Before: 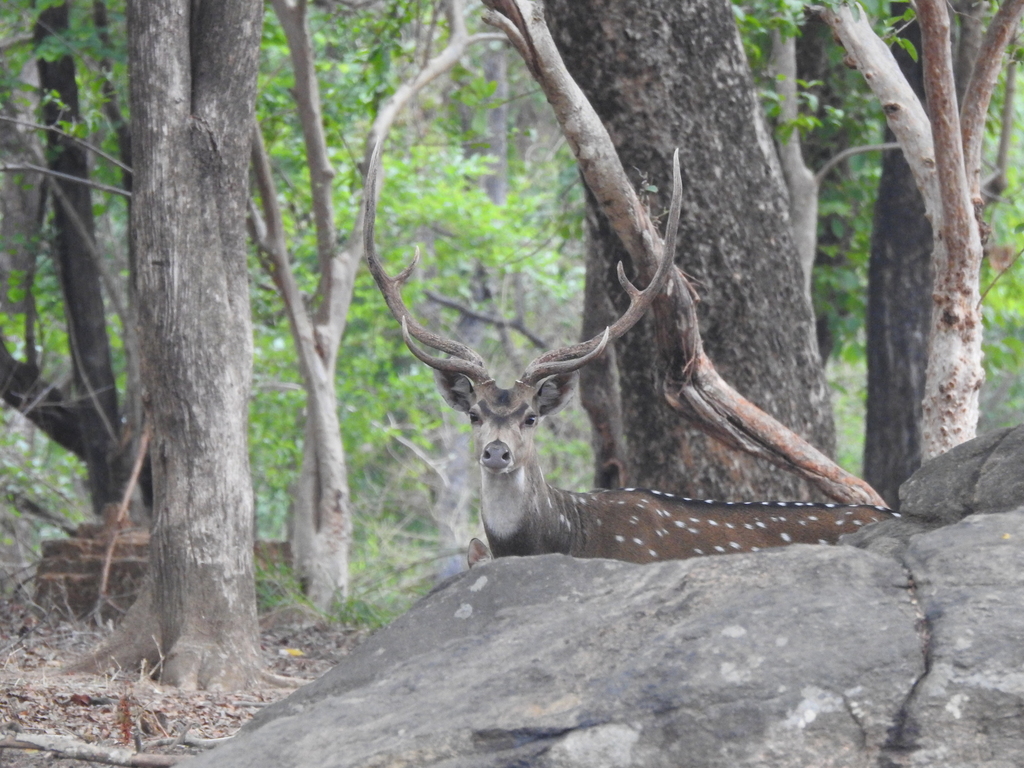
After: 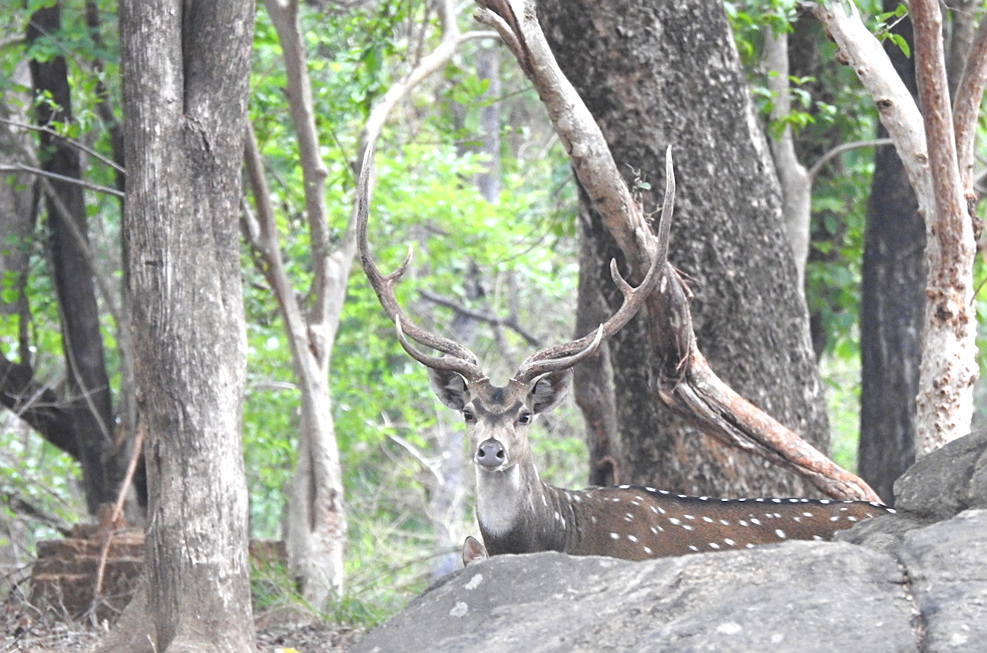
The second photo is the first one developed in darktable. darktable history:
crop and rotate: angle 0.322°, left 0.244%, right 2.641%, bottom 14.269%
exposure: black level correction 0, exposure 0.702 EV, compensate highlight preservation false
sharpen: on, module defaults
